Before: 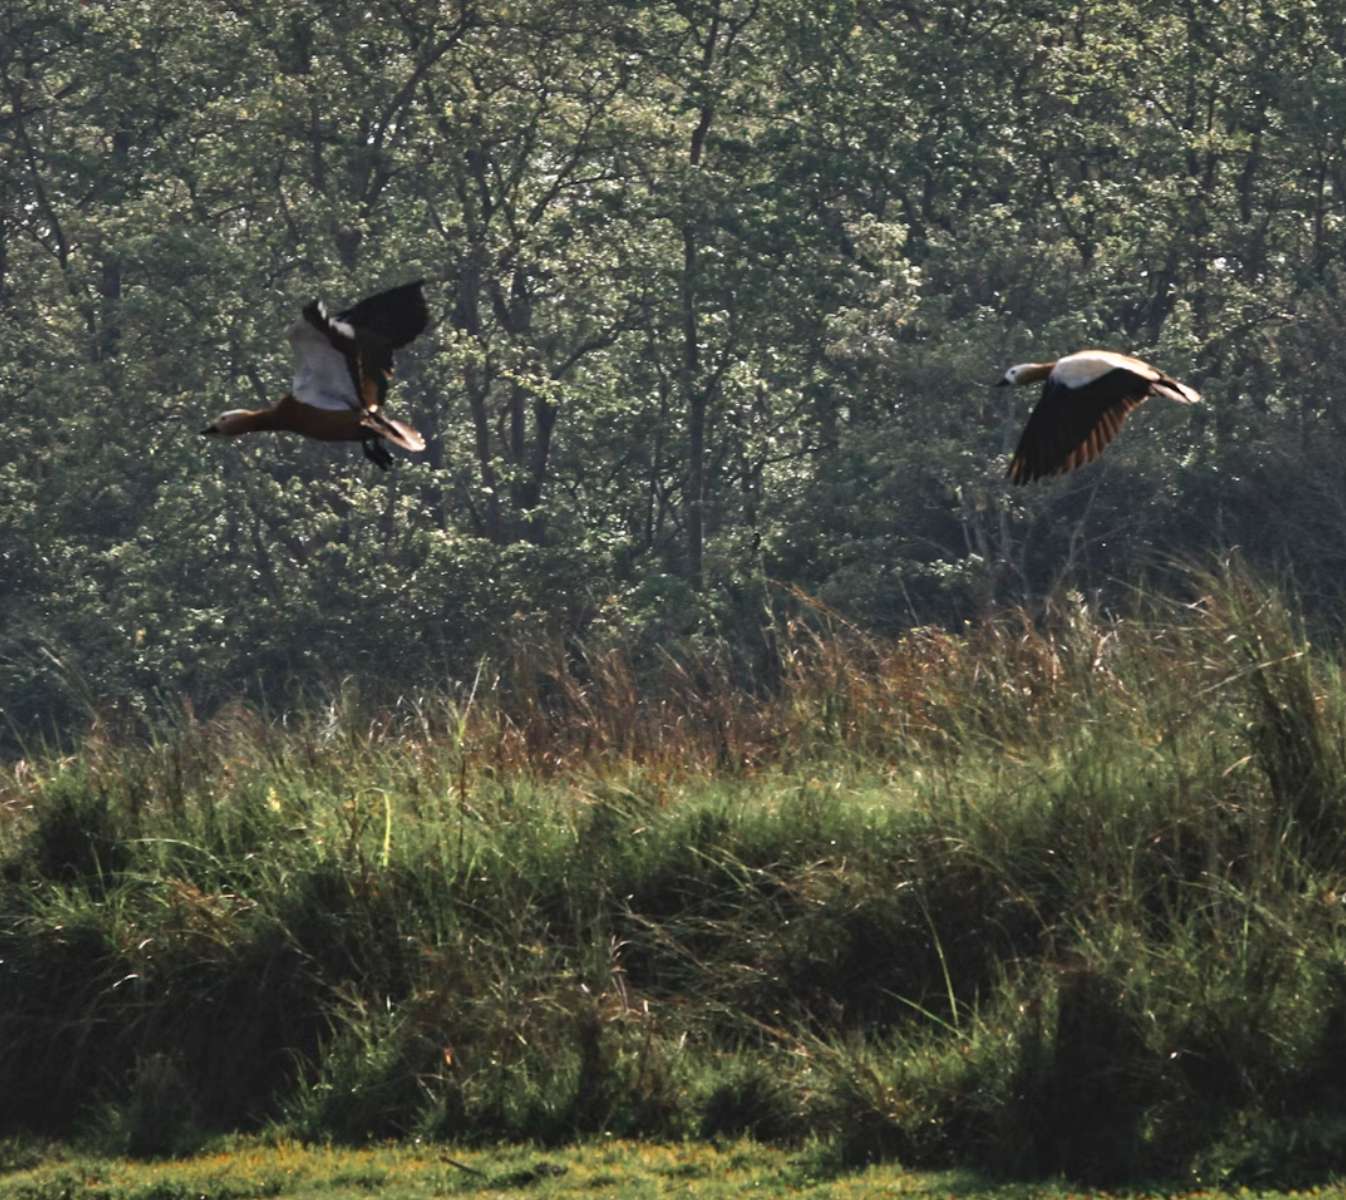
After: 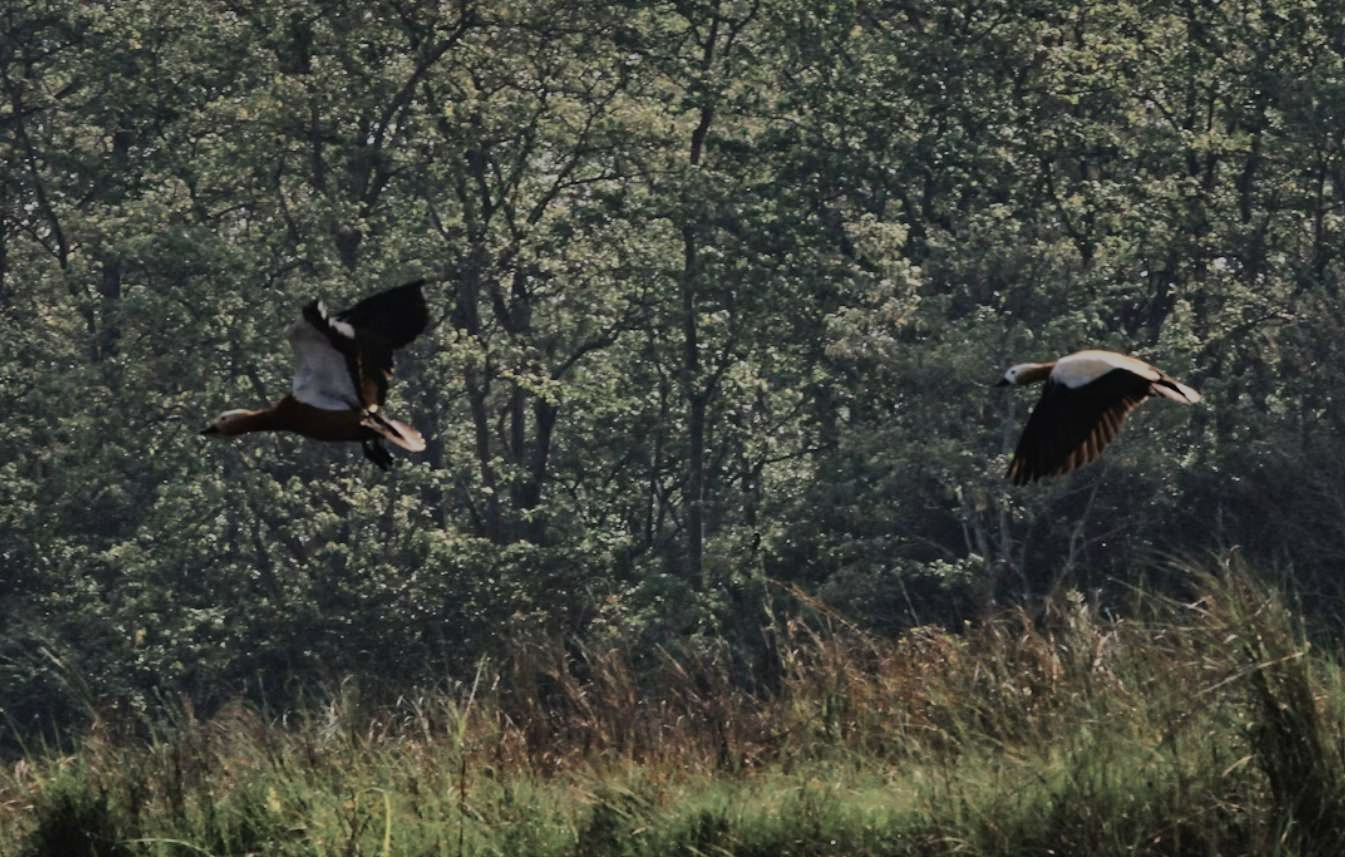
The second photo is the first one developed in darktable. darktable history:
white balance: red 1, blue 1
exposure: black level correction 0, exposure 1 EV, compensate exposure bias true, compensate highlight preservation false
tone equalizer: -8 EV -1.08 EV, -7 EV -1.01 EV, -6 EV -0.867 EV, -5 EV -0.578 EV, -3 EV 0.578 EV, -2 EV 0.867 EV, -1 EV 1.01 EV, +0 EV 1.08 EV, edges refinement/feathering 500, mask exposure compensation -1.57 EV, preserve details no
color balance rgb: perceptual brilliance grading › global brilliance -48.39%
crop: bottom 28.576%
velvia: strength 15%
